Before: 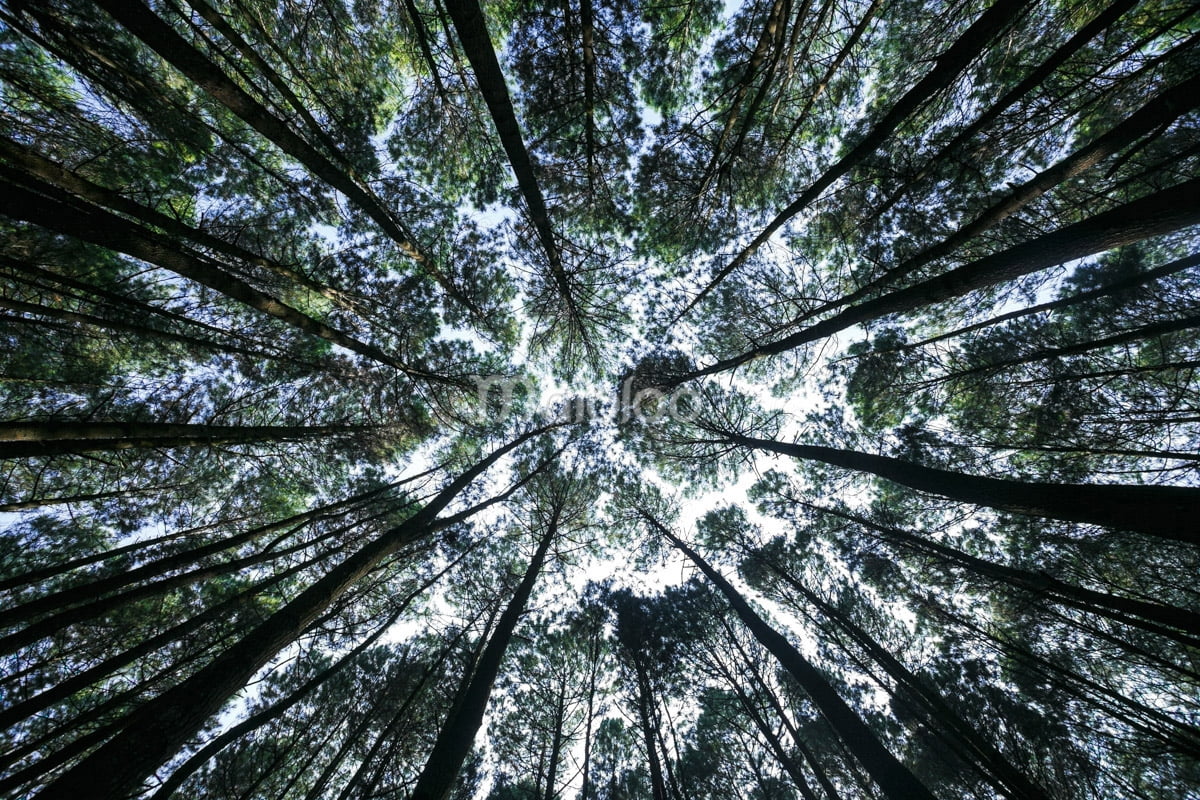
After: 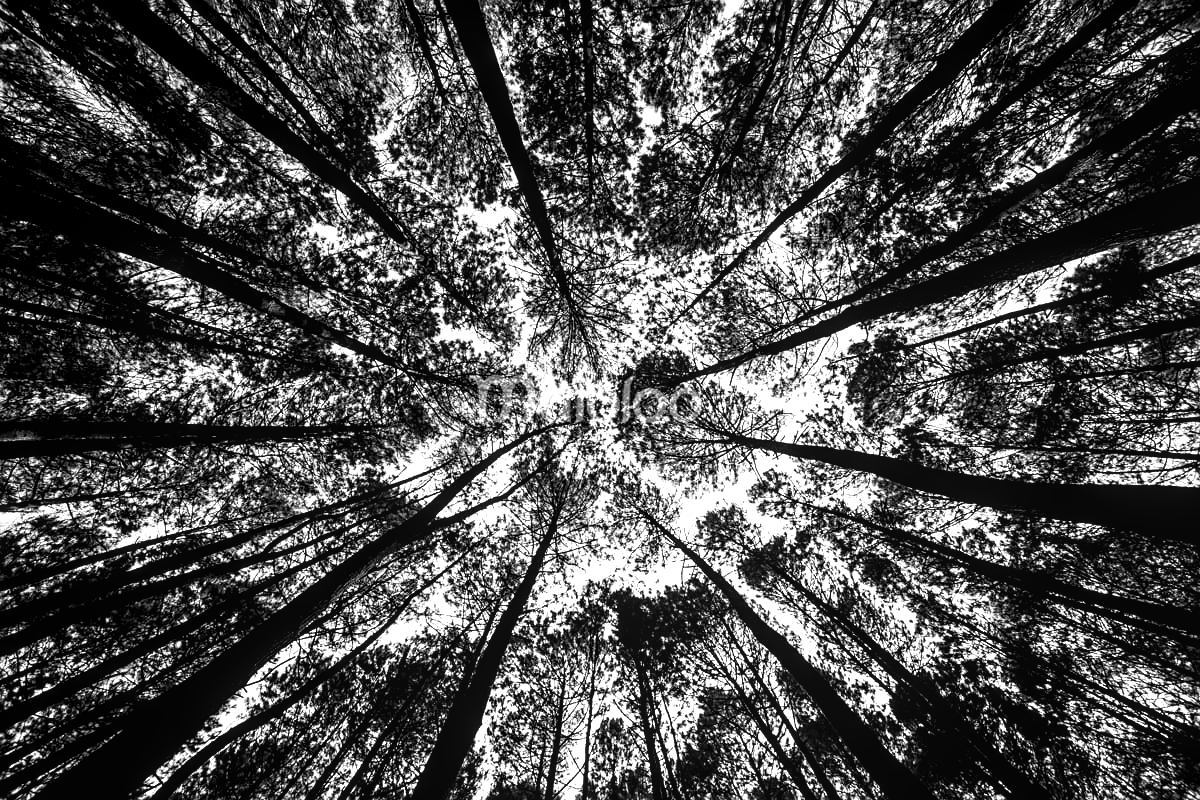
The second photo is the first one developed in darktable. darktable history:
tone curve: curves: ch0 [(0, 0) (0.003, 0.024) (0.011, 0.029) (0.025, 0.044) (0.044, 0.072) (0.069, 0.104) (0.1, 0.131) (0.136, 0.159) (0.177, 0.191) (0.224, 0.245) (0.277, 0.298) (0.335, 0.354) (0.399, 0.428) (0.468, 0.503) (0.543, 0.596) (0.623, 0.684) (0.709, 0.781) (0.801, 0.843) (0.898, 0.946) (1, 1)], color space Lab, independent channels, preserve colors none
color calibration: output gray [0.267, 0.423, 0.261, 0], illuminant as shot in camera, x 0.358, y 0.373, temperature 4628.91 K
sharpen: on, module defaults
local contrast: detail 130%
tone equalizer: mask exposure compensation -0.501 EV
levels: levels [0.129, 0.519, 0.867]
haze removal: adaptive false
